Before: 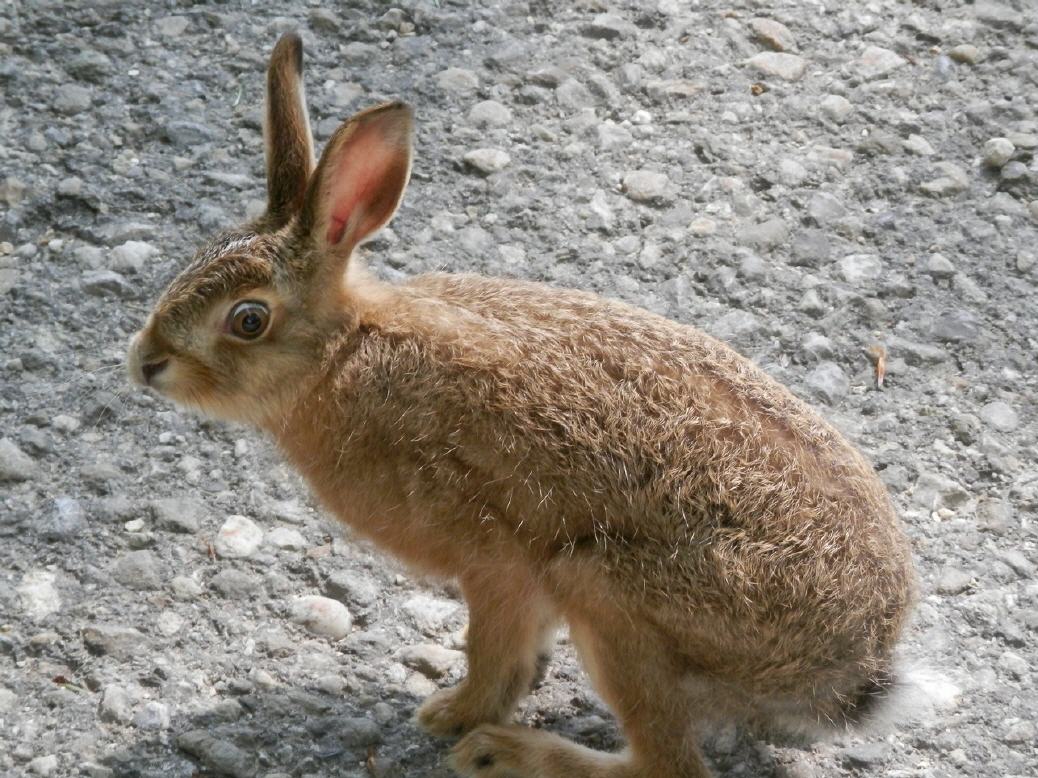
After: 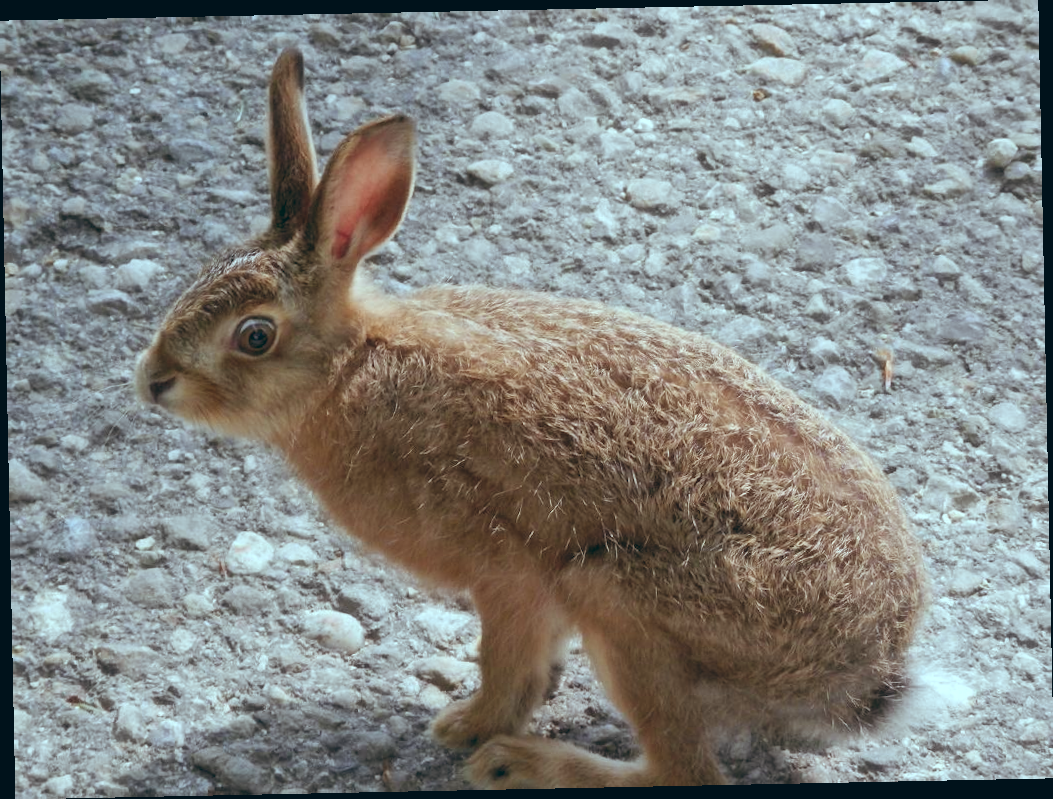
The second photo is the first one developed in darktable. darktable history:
rotate and perspective: rotation -1.17°, automatic cropping off
color balance: lift [1.003, 0.993, 1.001, 1.007], gamma [1.018, 1.072, 0.959, 0.928], gain [0.974, 0.873, 1.031, 1.127]
